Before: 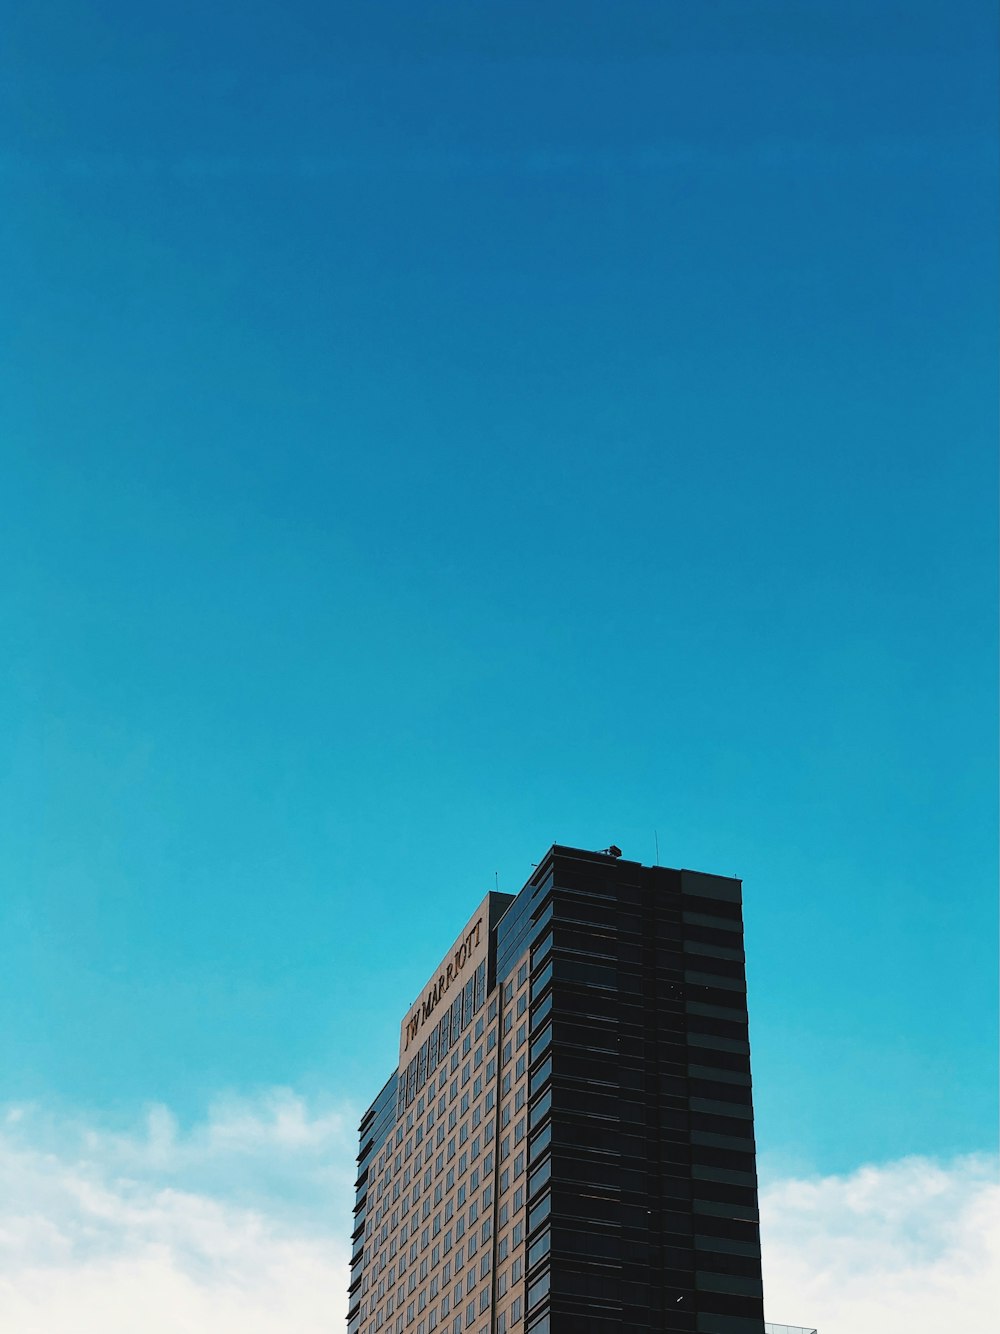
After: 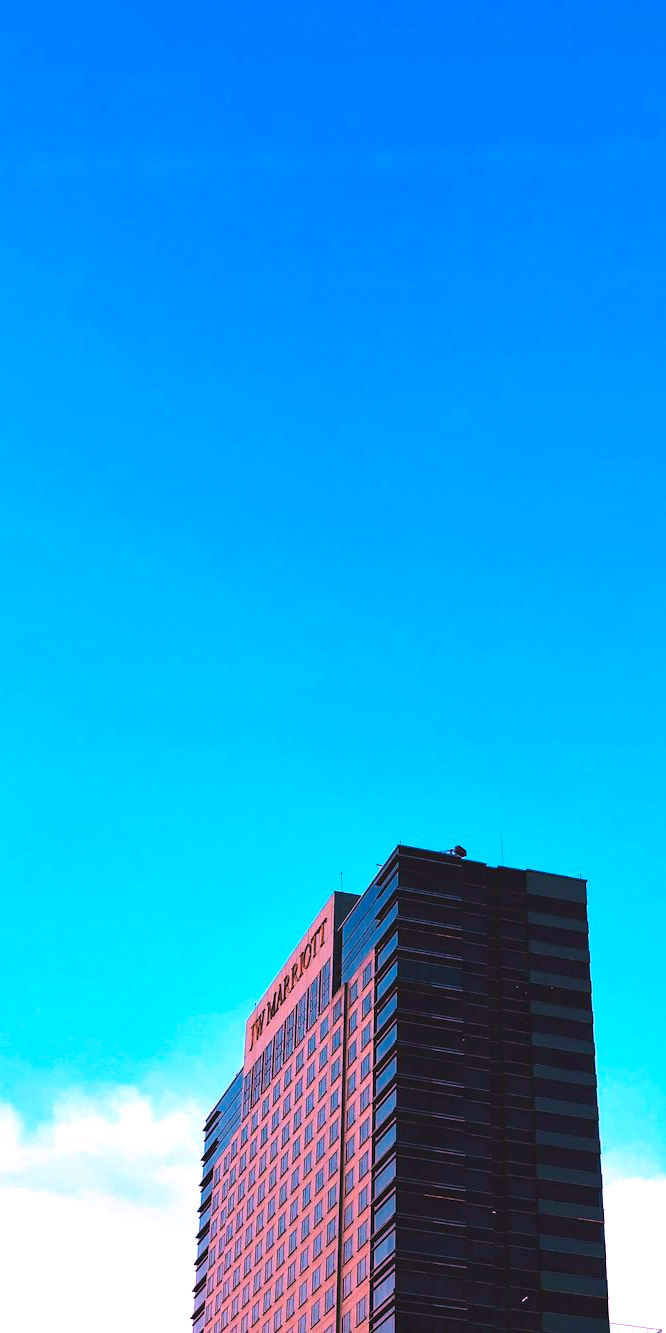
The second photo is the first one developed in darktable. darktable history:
color correction: highlights a* 19.5, highlights b* -11.53, saturation 1.69
exposure: black level correction 0, exposure 0.7 EV, compensate exposure bias true, compensate highlight preservation false
velvia: on, module defaults
crop and rotate: left 15.546%, right 17.787%
